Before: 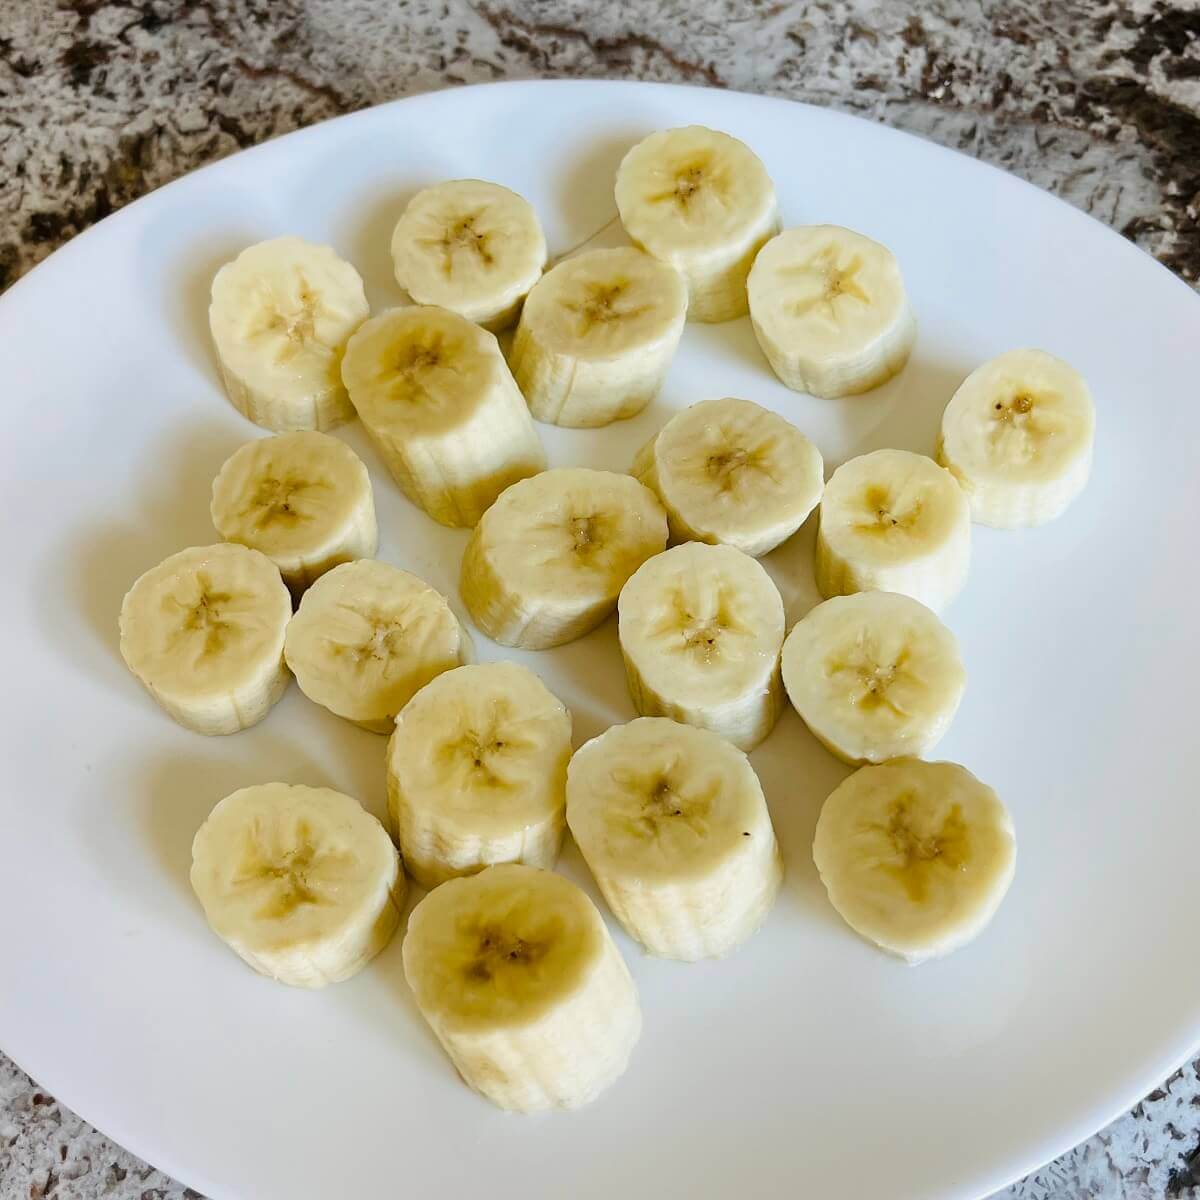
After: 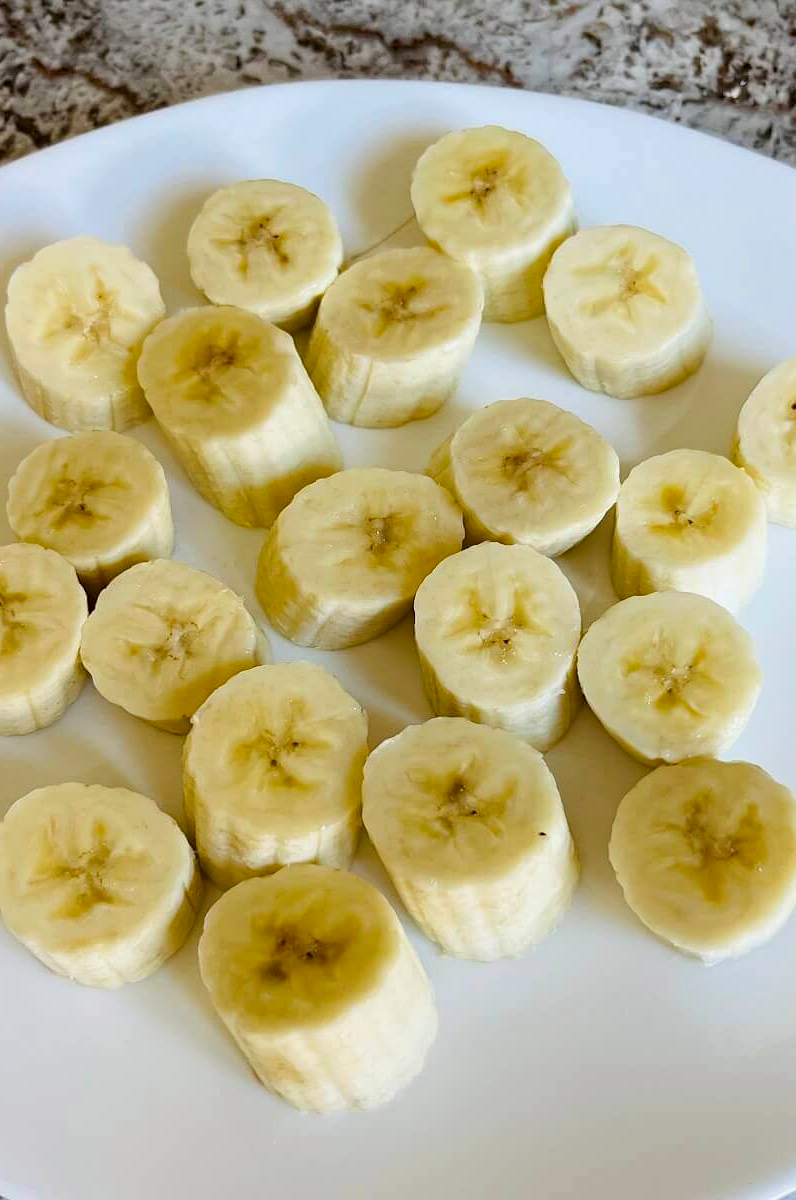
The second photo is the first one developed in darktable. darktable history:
haze removal: adaptive false
contrast brightness saturation: contrast 0.071
crop: left 17.046%, right 16.564%
tone equalizer: on, module defaults
